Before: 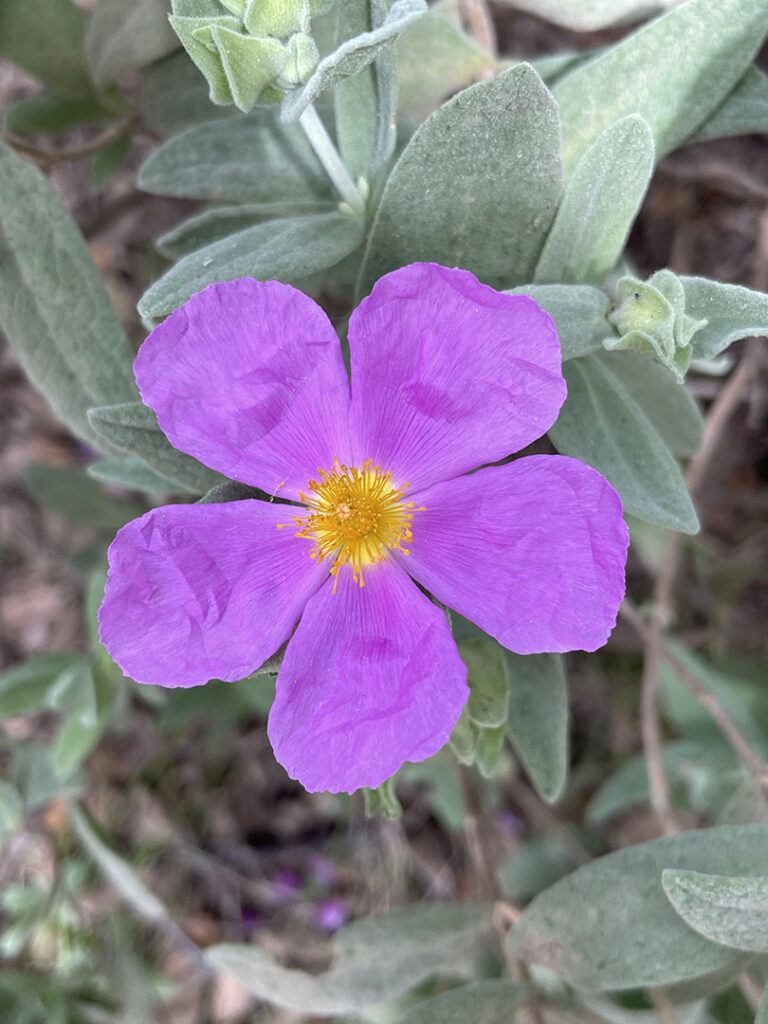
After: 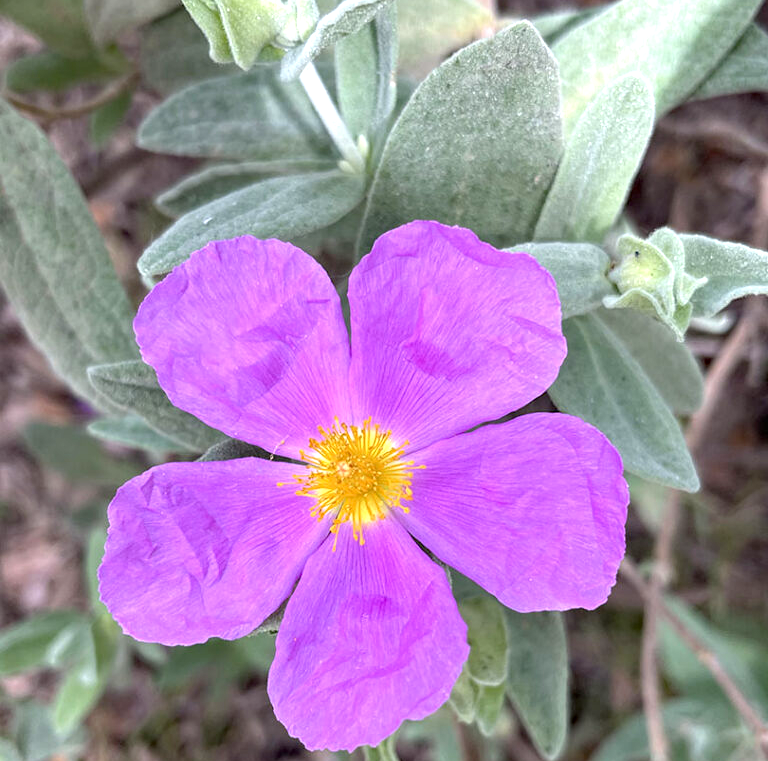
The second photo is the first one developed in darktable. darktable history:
haze removal: compatibility mode true, adaptive false
crop: top 4.168%, bottom 21.51%
exposure: exposure 0.578 EV, compensate highlight preservation false
